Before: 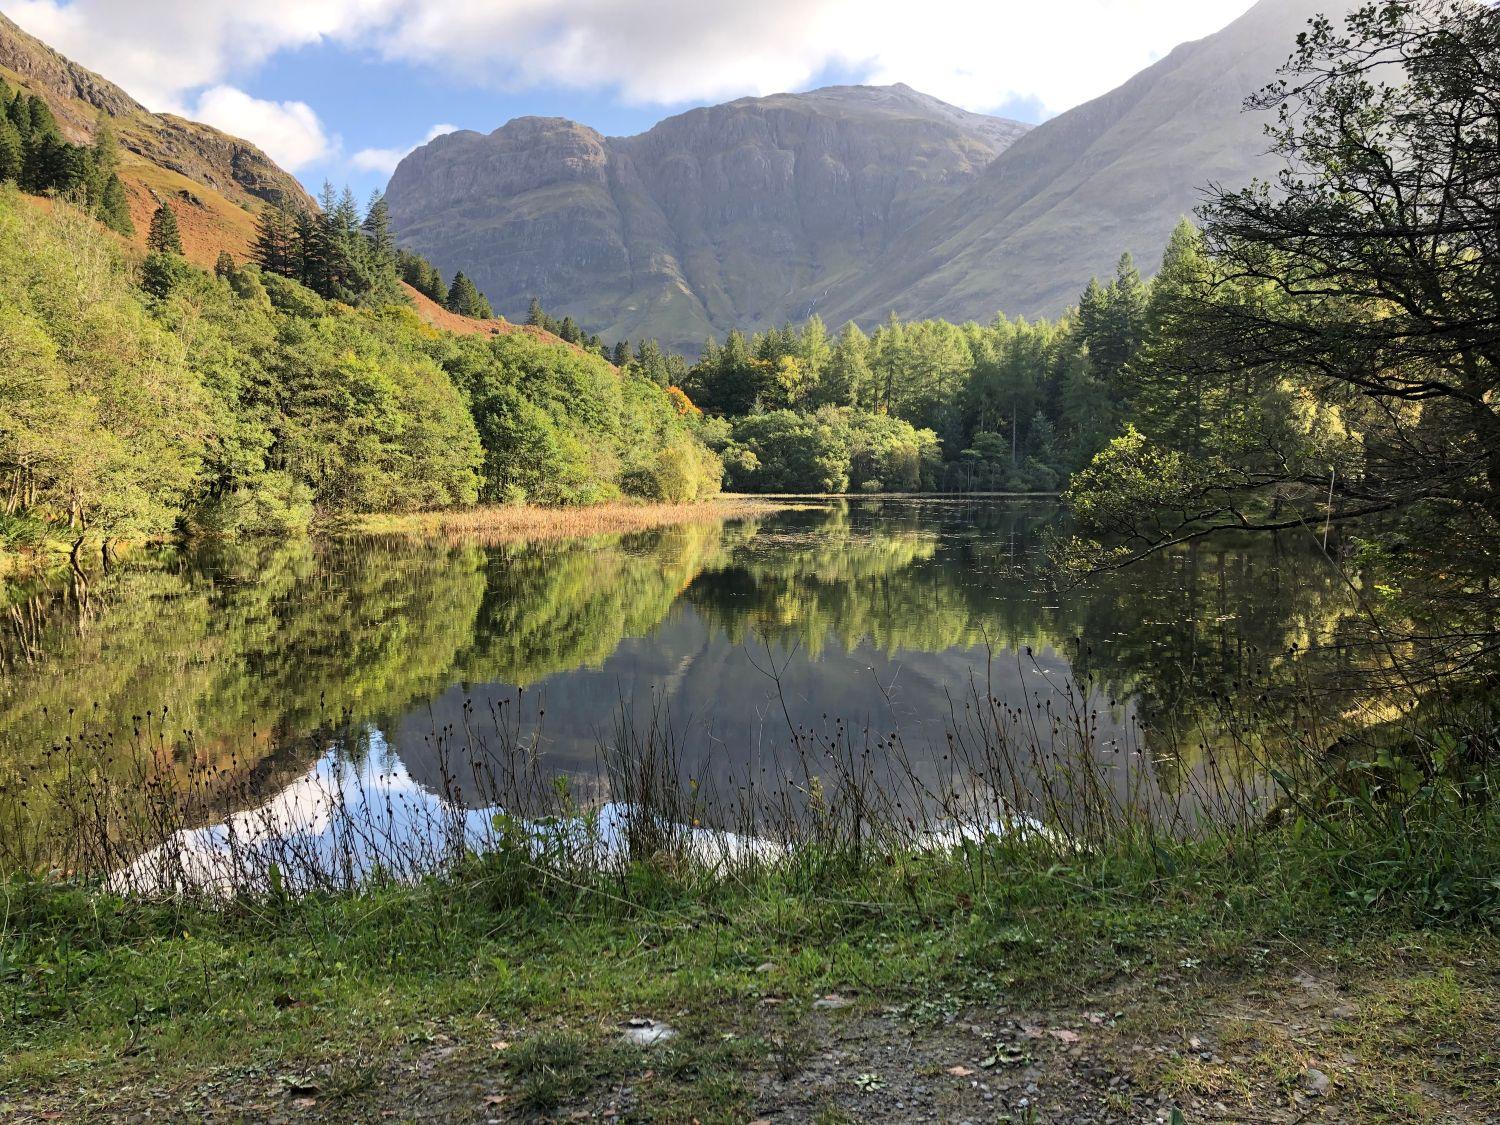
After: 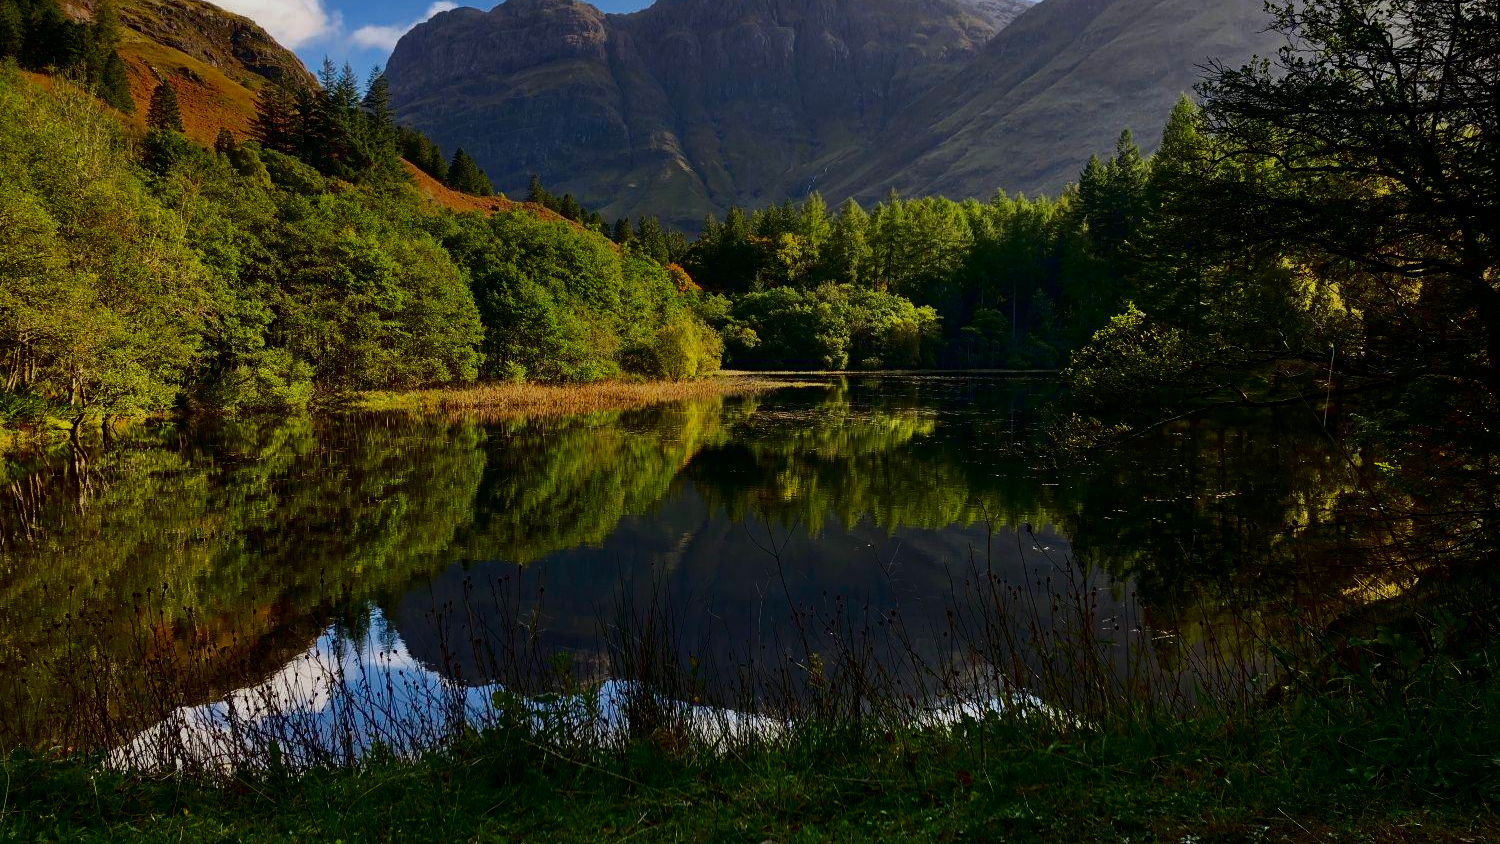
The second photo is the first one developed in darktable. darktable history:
contrast brightness saturation: contrast 0.085, brightness -0.606, saturation 0.167
color balance rgb: linear chroma grading › global chroma 15.581%, perceptual saturation grading › global saturation 0.222%
crop: top 11.013%, bottom 13.896%
exposure: exposure -0.264 EV, compensate highlight preservation false
